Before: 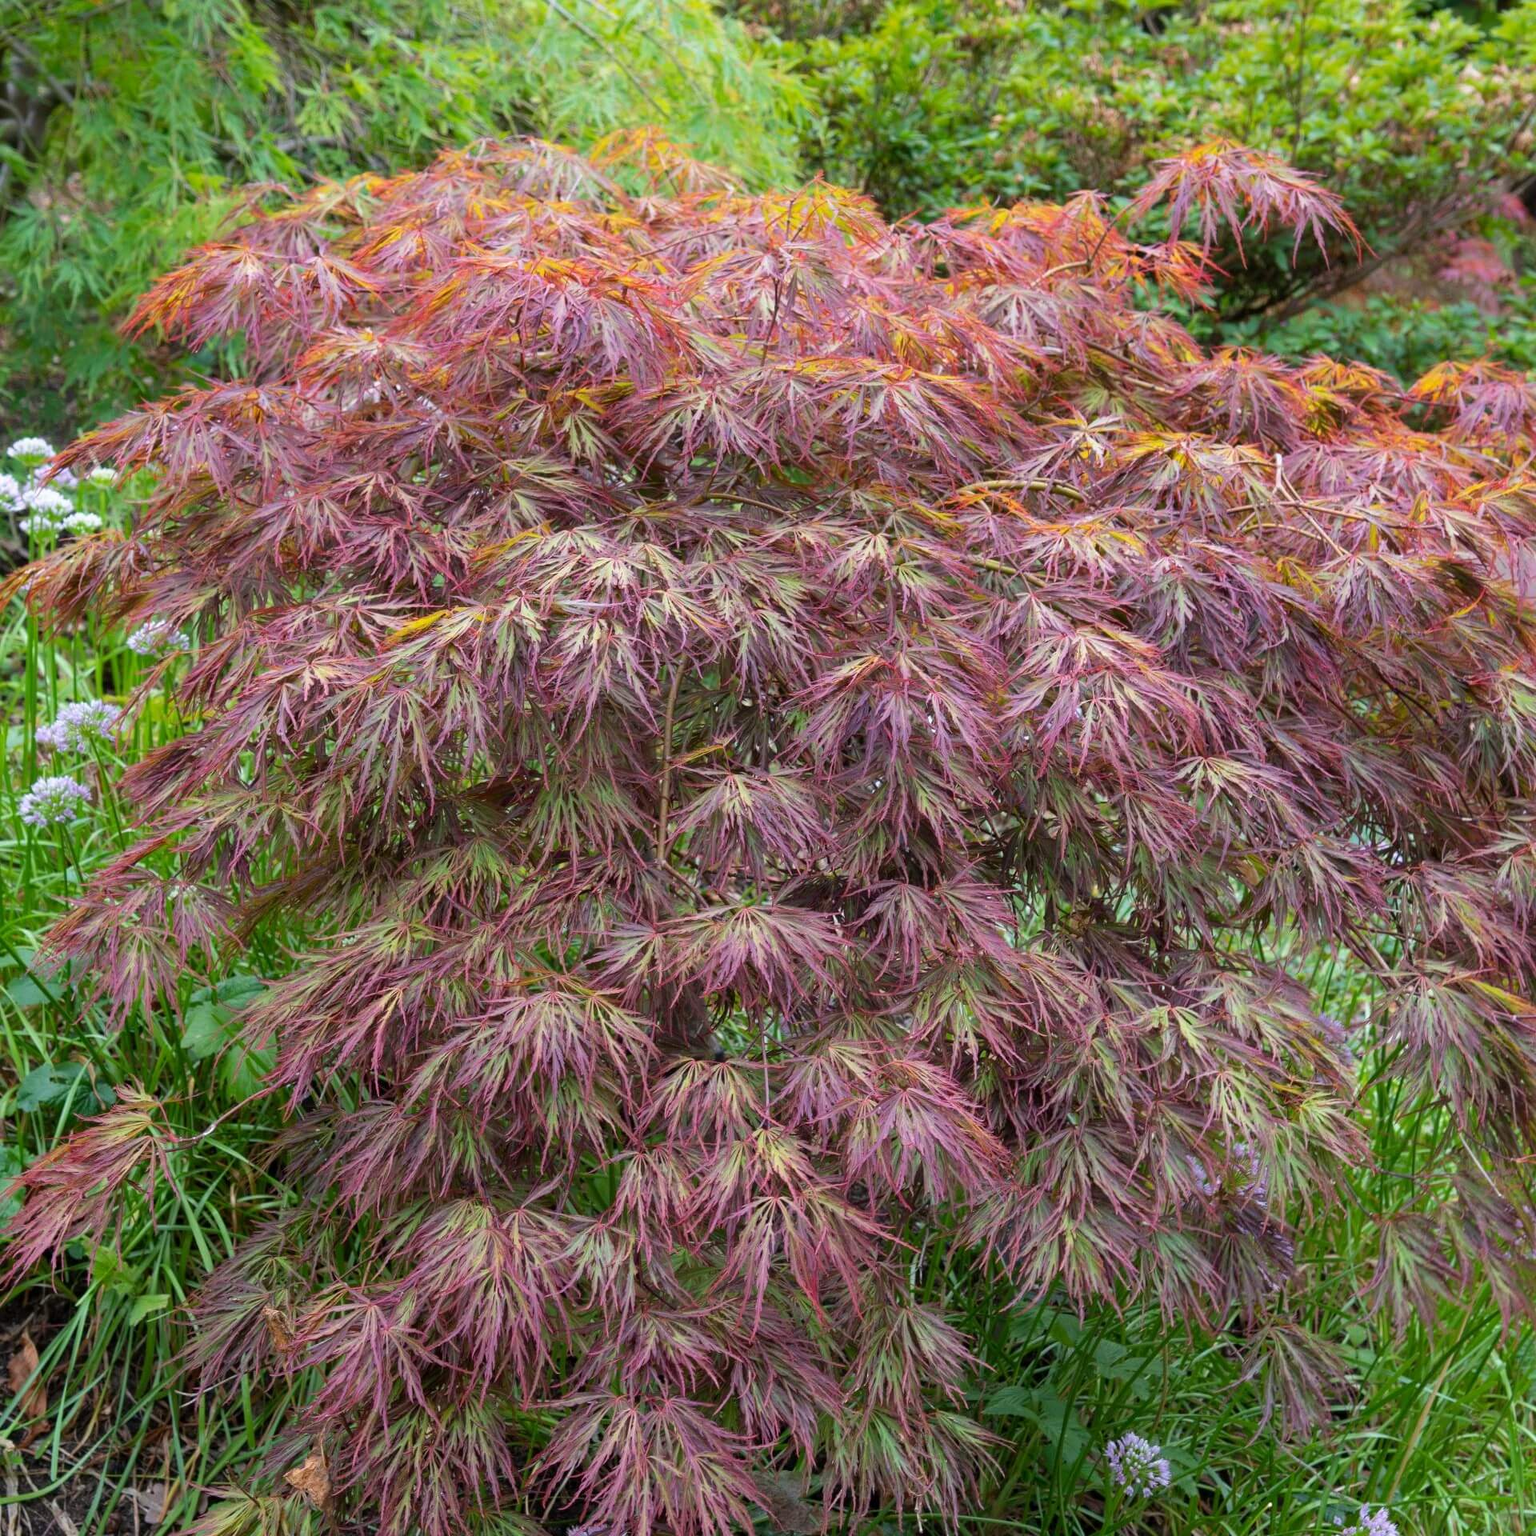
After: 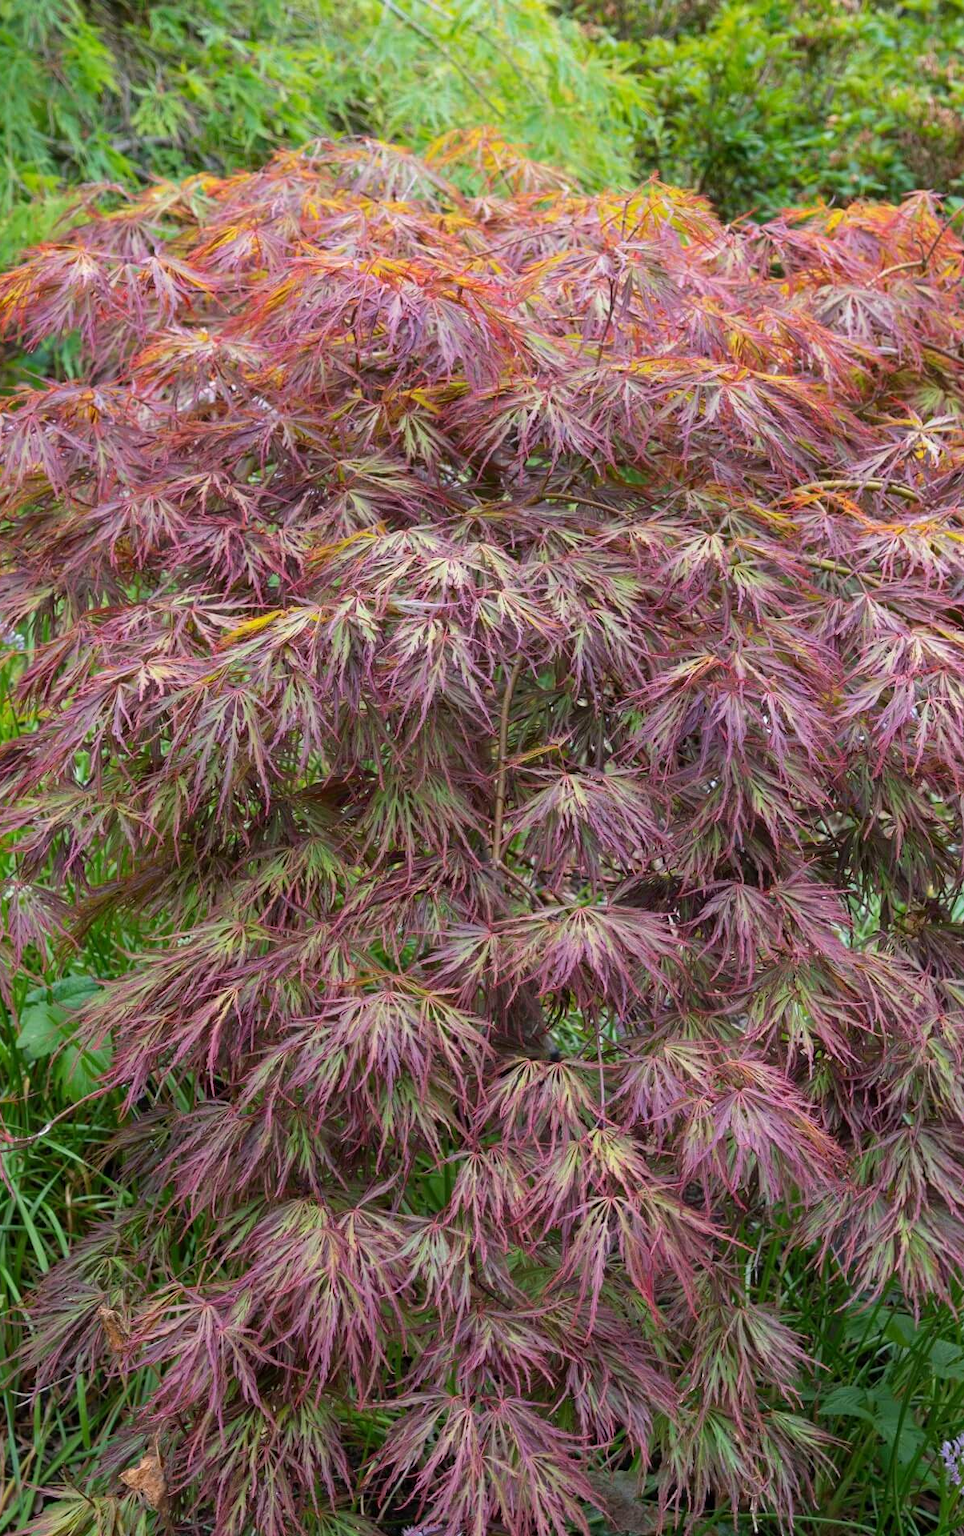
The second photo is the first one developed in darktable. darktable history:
crop: left 10.77%, right 26.381%
